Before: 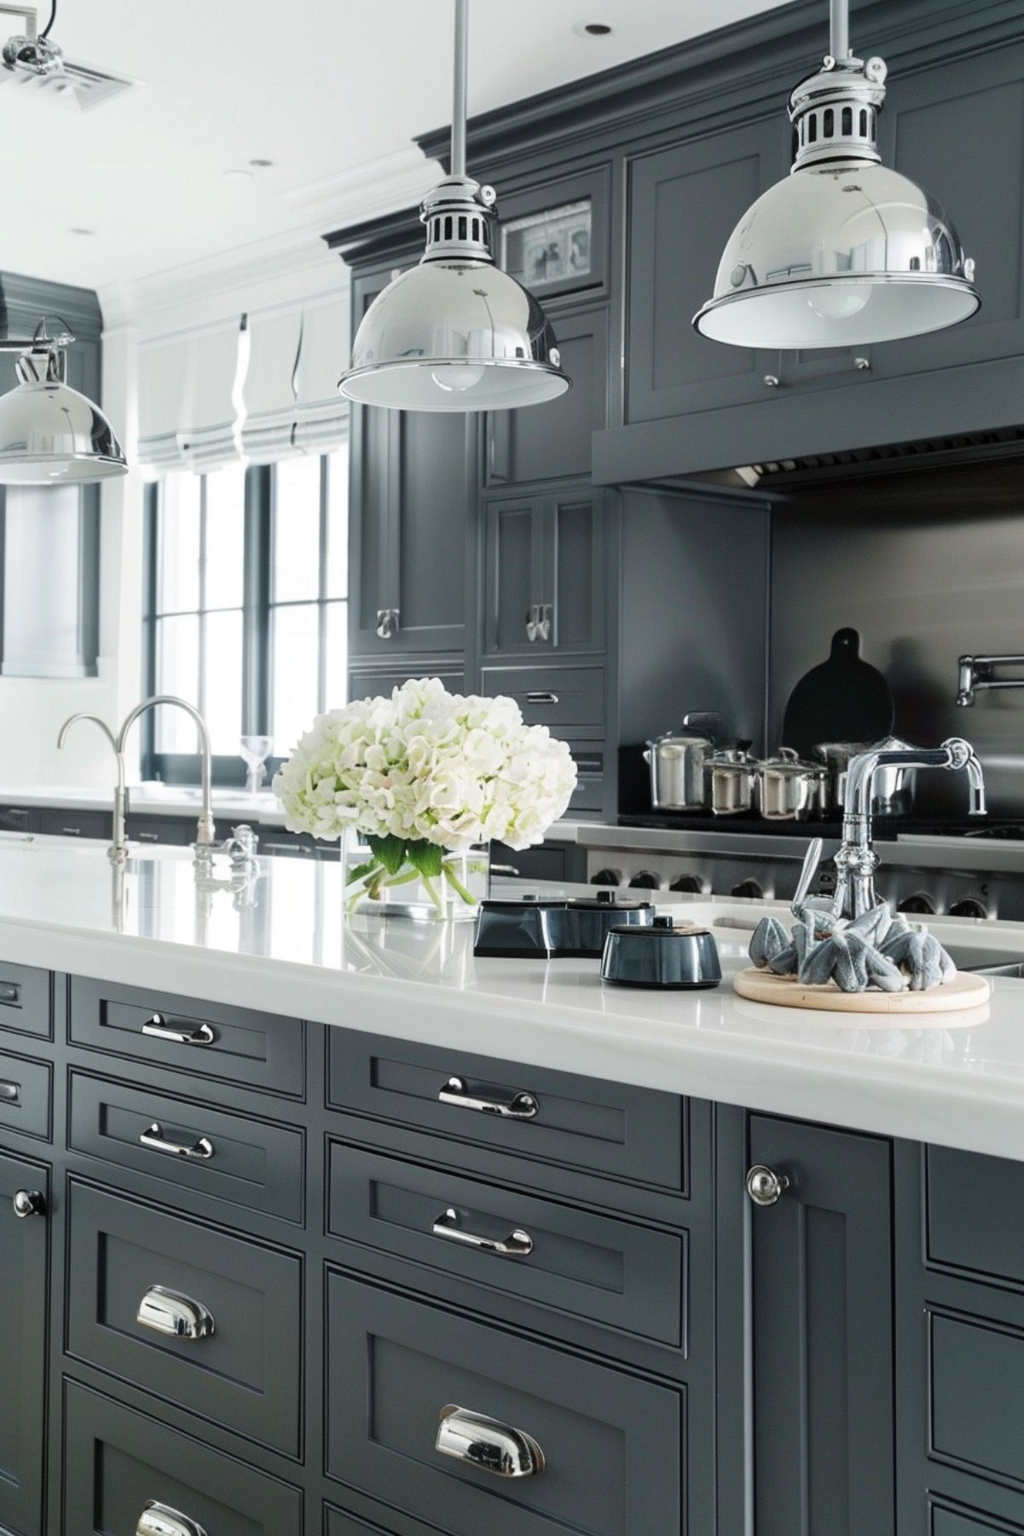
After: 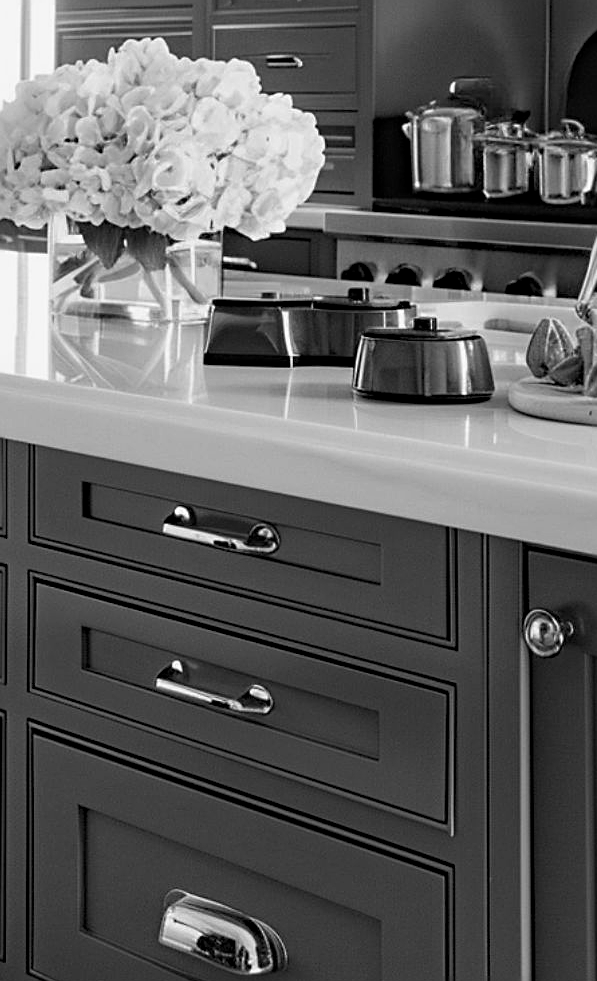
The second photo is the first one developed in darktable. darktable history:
crop: left 29.346%, top 42.064%, right 20.885%, bottom 3.461%
sharpen: on, module defaults
haze removal: strength 0.303, distance 0.244, compatibility mode true, adaptive false
color calibration: output gray [0.253, 0.26, 0.487, 0], gray › normalize channels true, illuminant custom, x 0.344, y 0.359, temperature 5060.3 K, gamut compression 0.004
